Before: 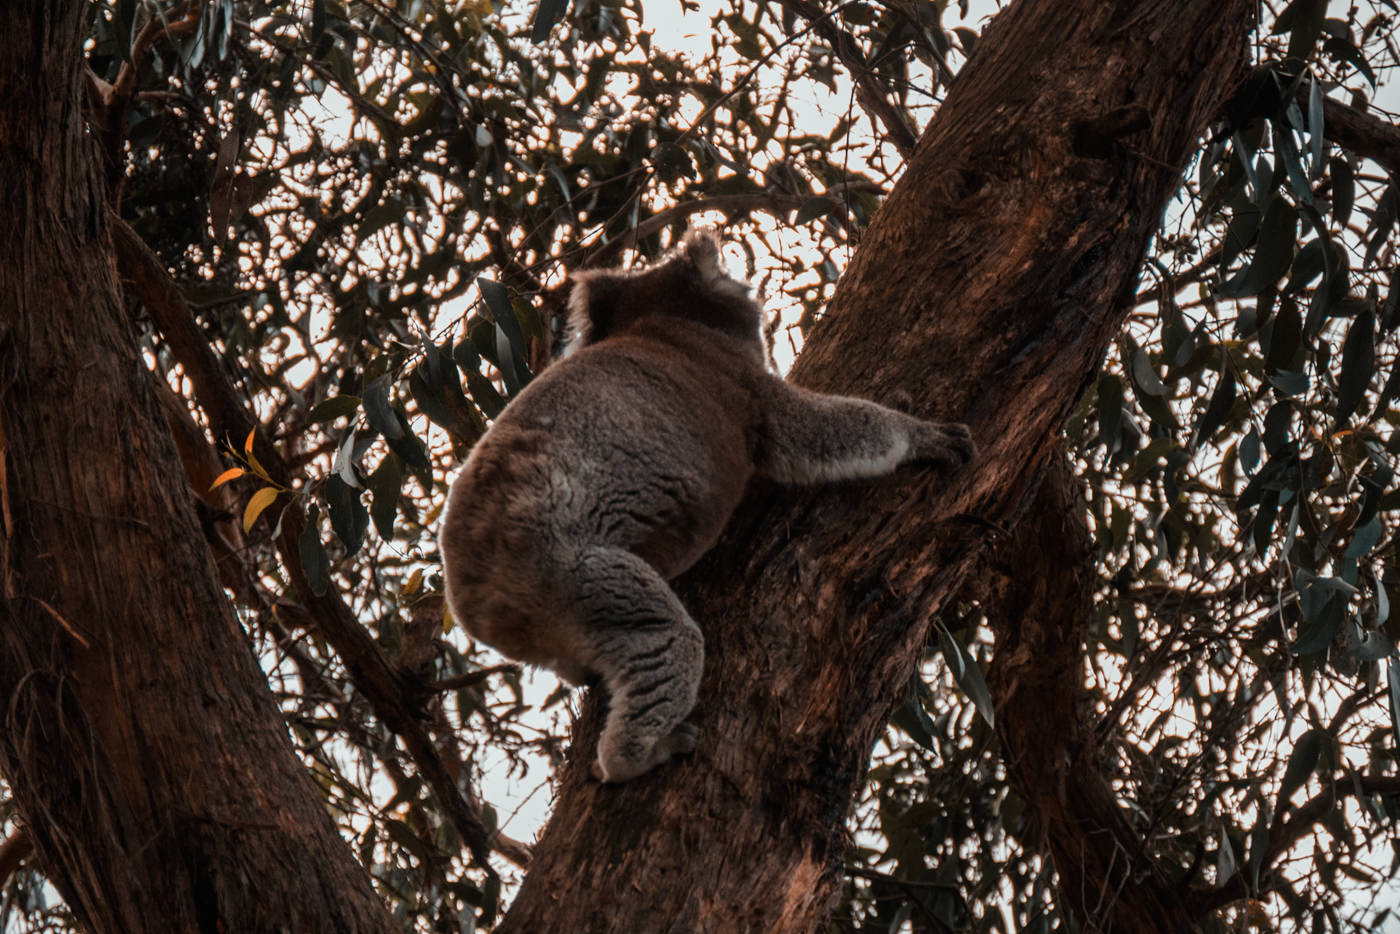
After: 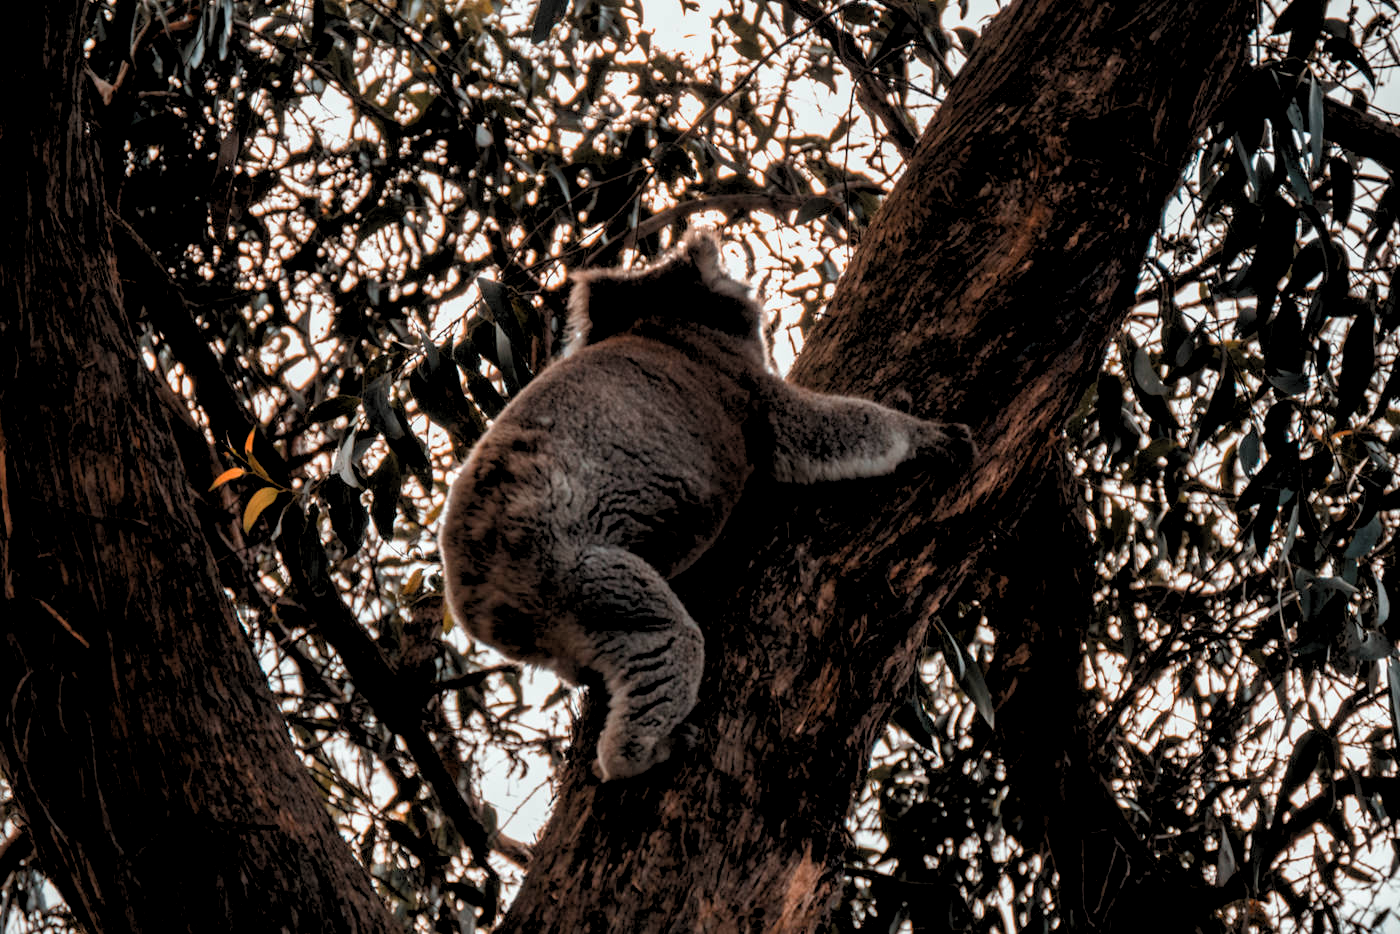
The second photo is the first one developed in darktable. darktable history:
rgb levels: levels [[0.013, 0.434, 0.89], [0, 0.5, 1], [0, 0.5, 1]]
exposure: exposure 0 EV, compensate highlight preservation false
